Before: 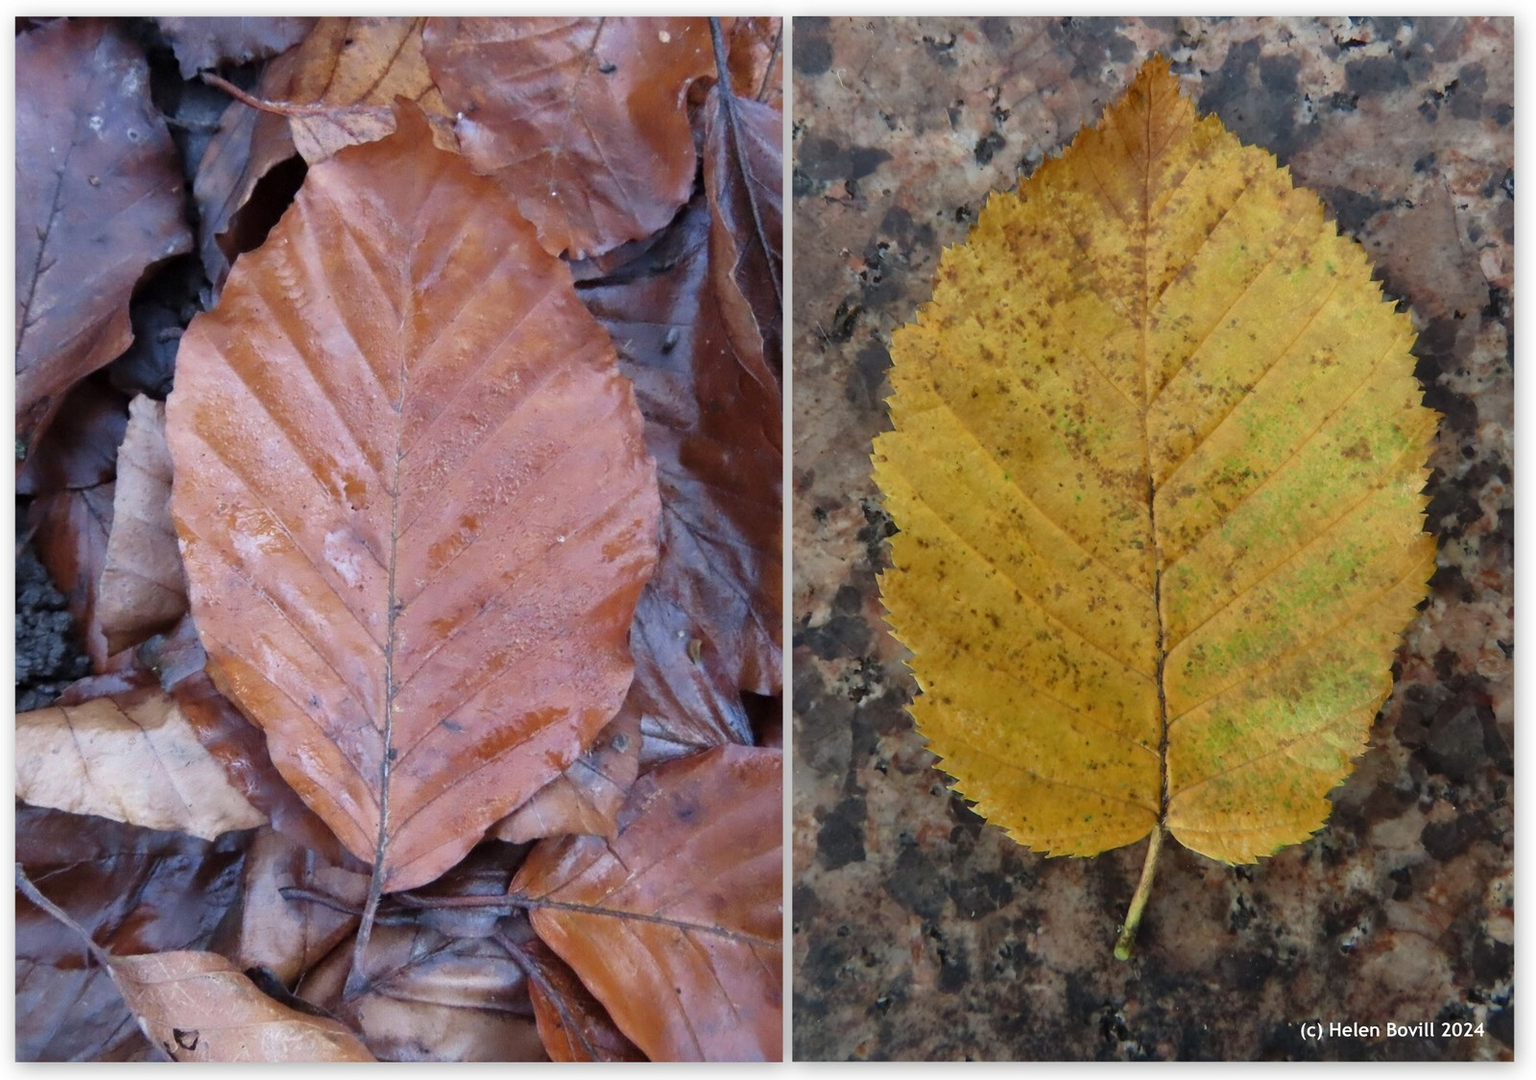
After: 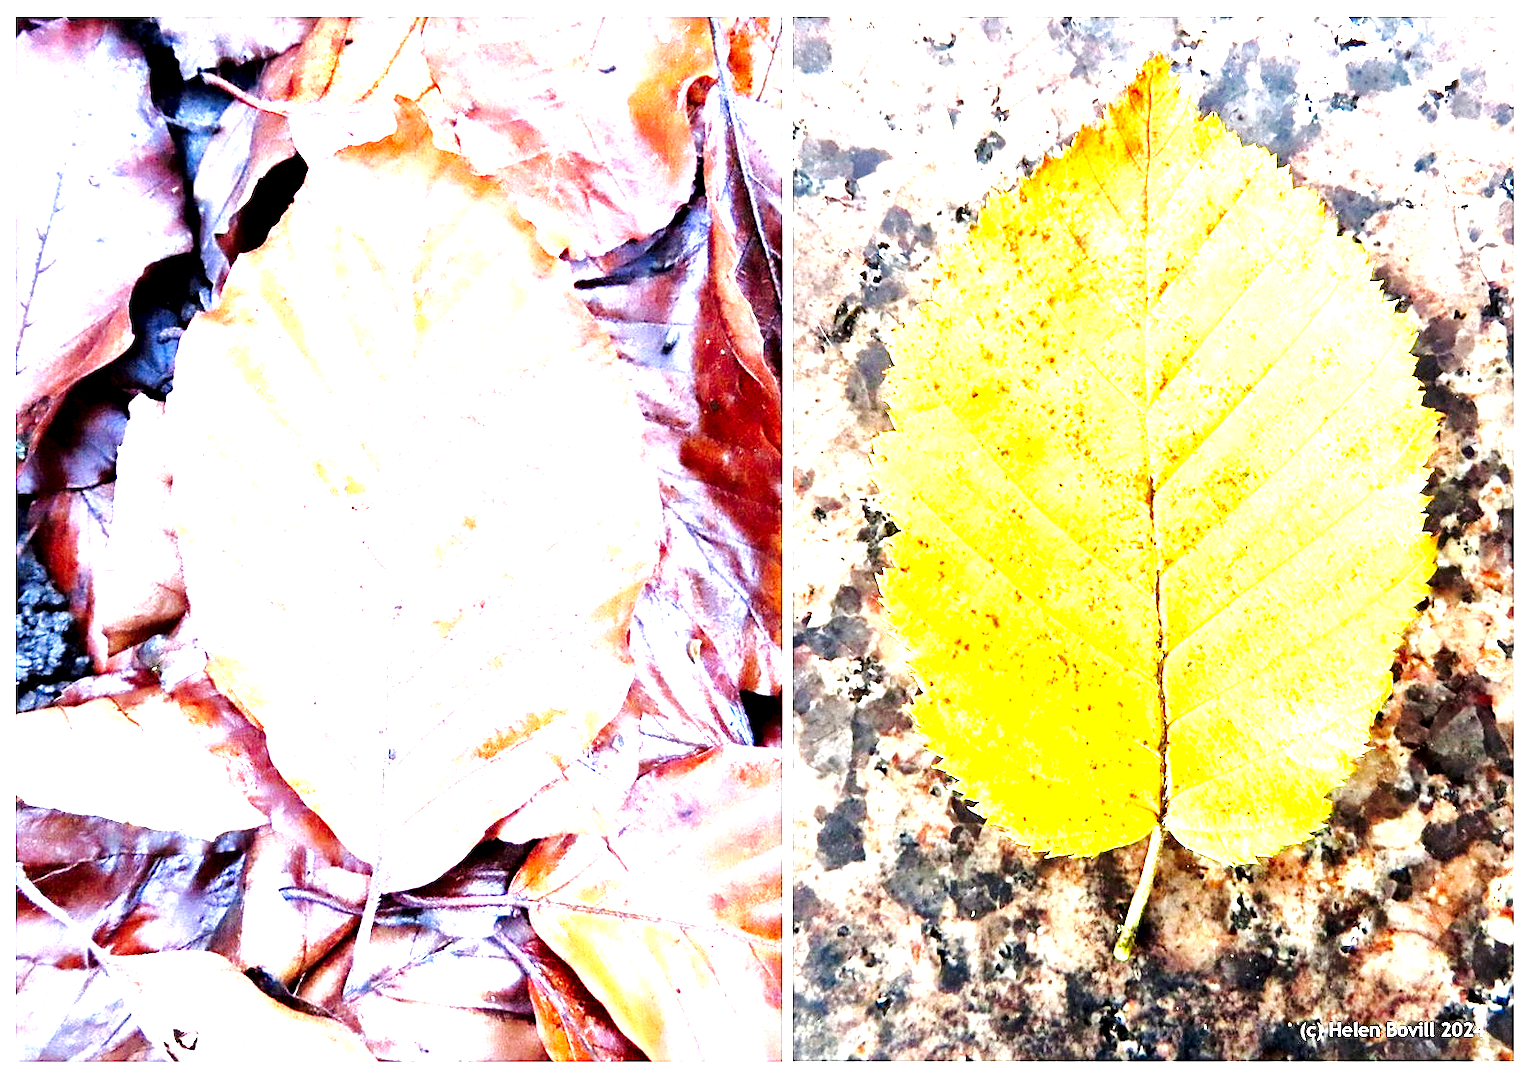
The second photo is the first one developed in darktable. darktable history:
sharpen: on, module defaults
base curve: curves: ch0 [(0, 0) (0.028, 0.03) (0.121, 0.232) (0.46, 0.748) (0.859, 0.968) (1, 1)], preserve colors none
raw denoise: x [[0, 0.25, 0.5, 0.75, 1] ×4]
exposure: black level correction 0.008, exposure 0.979 EV, compensate highlight preservation false
levels: levels [0, 0.352, 0.703]
local contrast: mode bilateral grid, contrast 20, coarseness 50, detail 161%, midtone range 0.2
